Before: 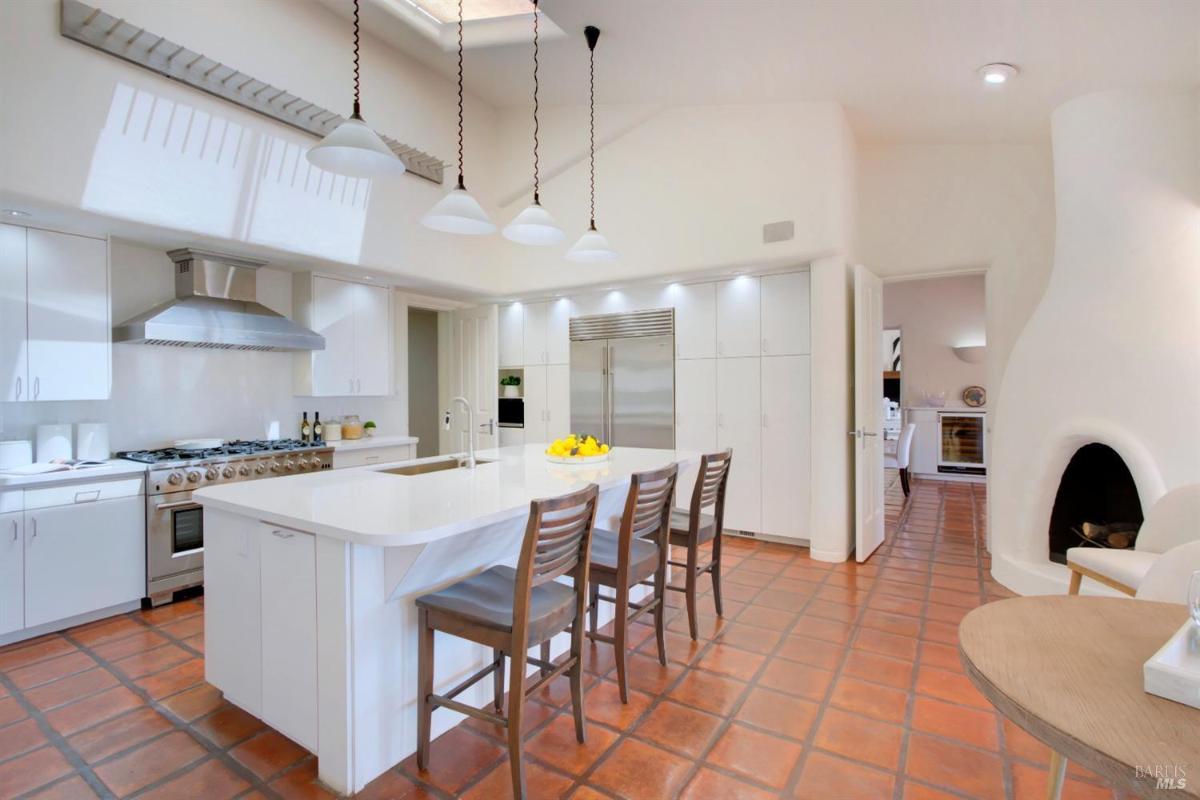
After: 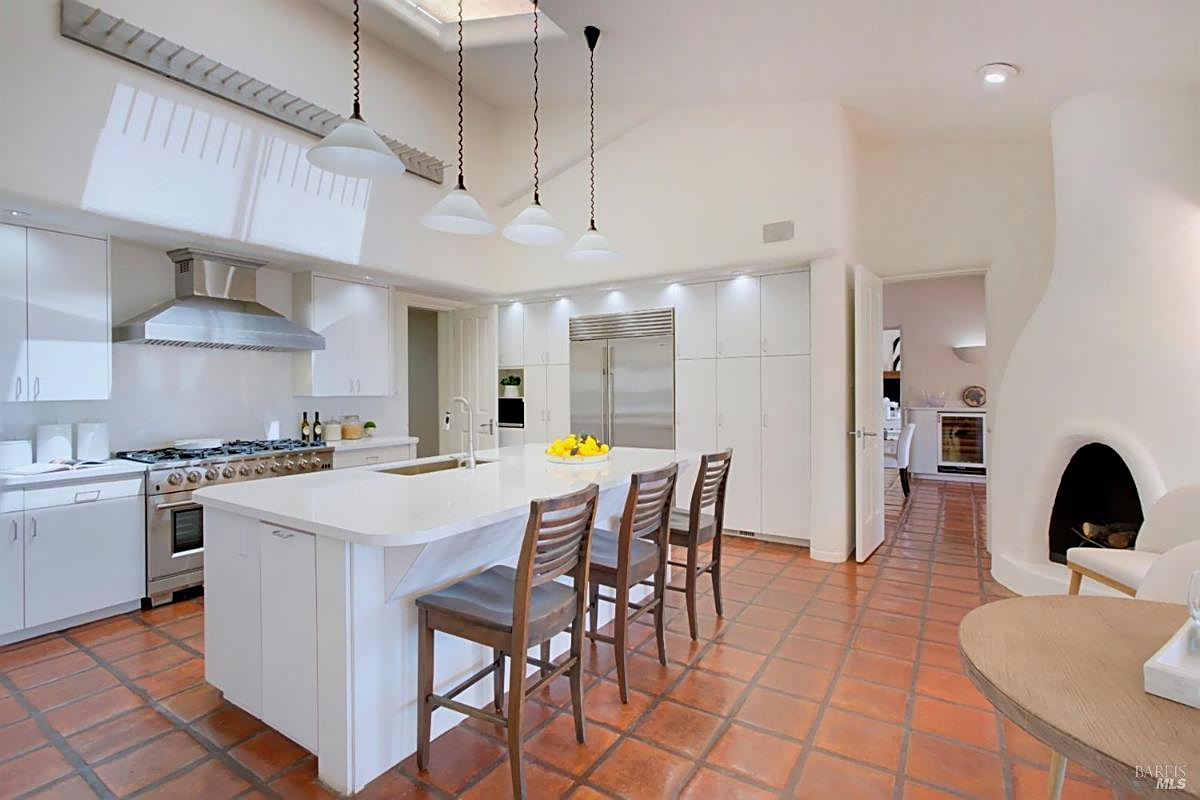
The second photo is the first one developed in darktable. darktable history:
sharpen: amount 0.589
exposure: exposure -0.115 EV, compensate highlight preservation false
